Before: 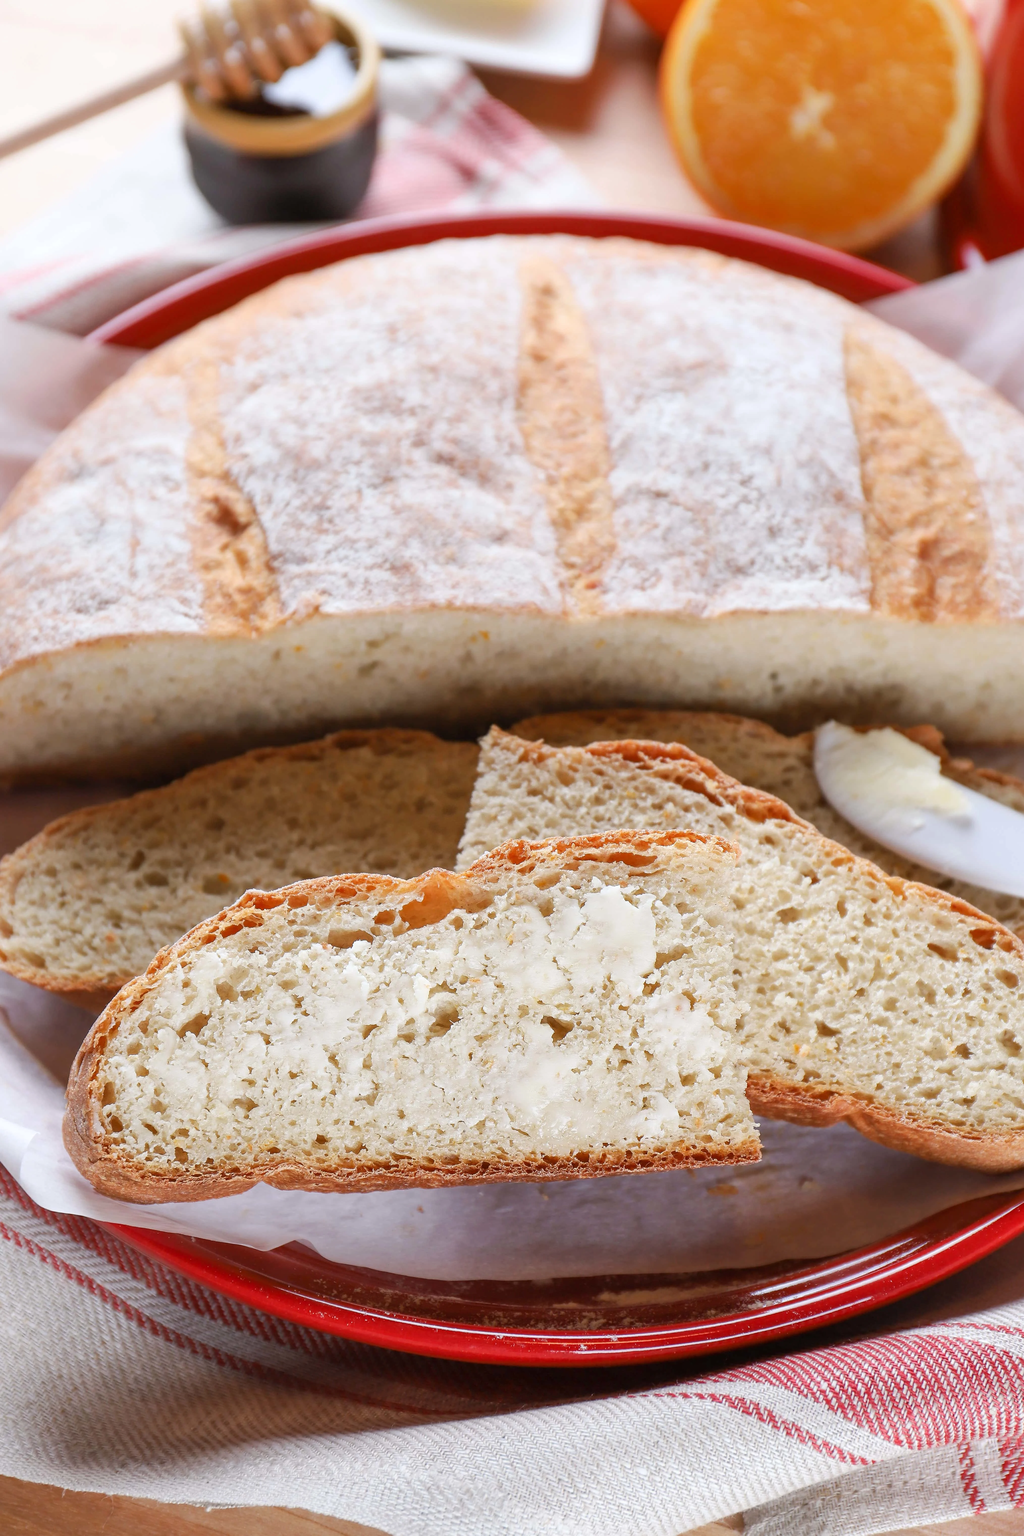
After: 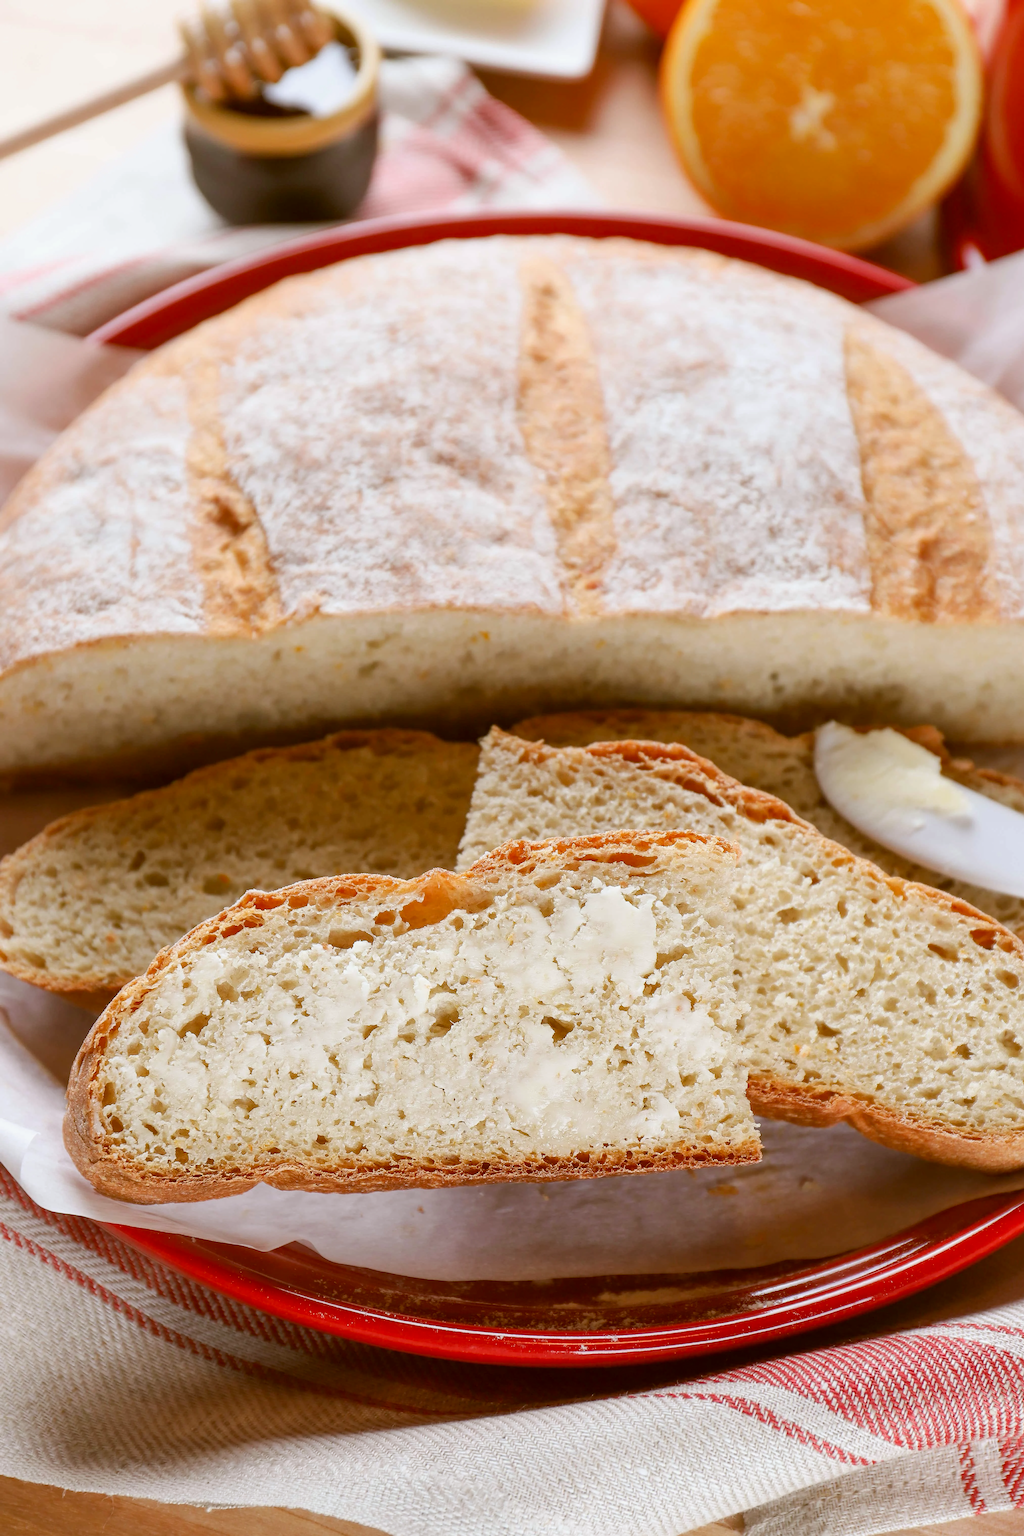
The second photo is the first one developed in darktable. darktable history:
exposure: exposure -0.072 EV, compensate highlight preservation false
color correction: highlights a* -0.482, highlights b* 0.161, shadows a* 4.66, shadows b* 20.72
